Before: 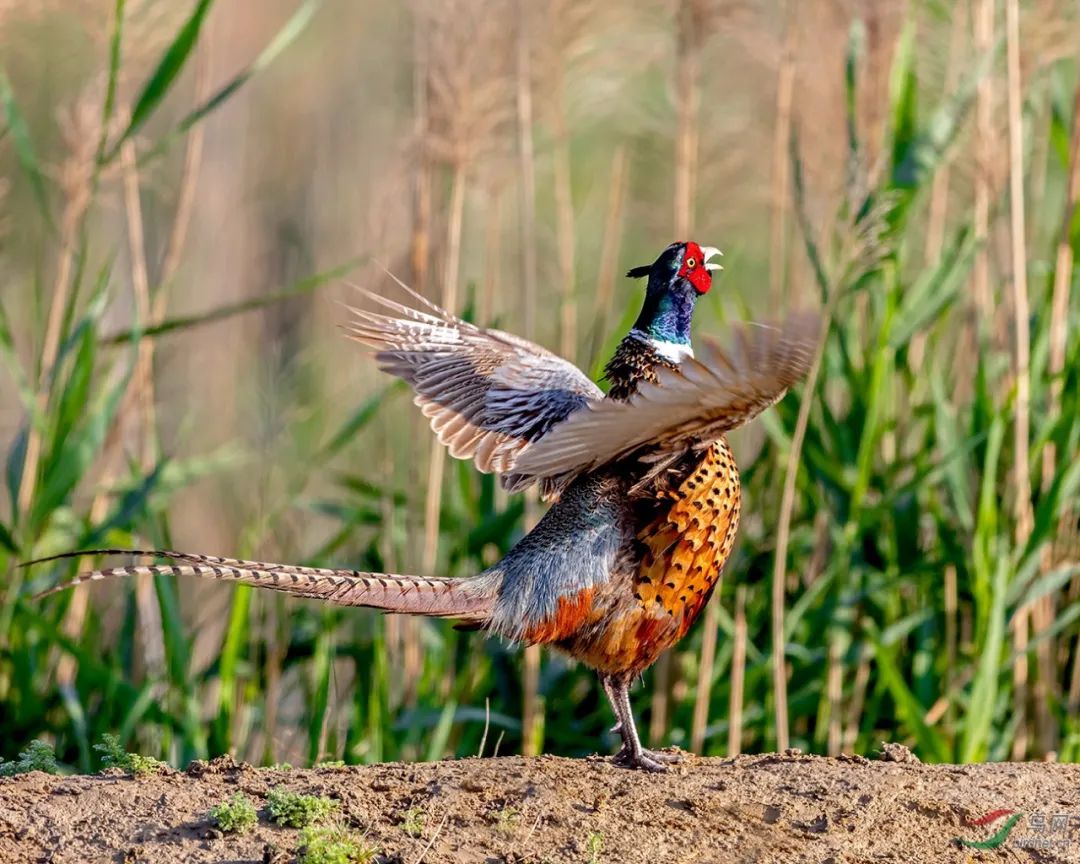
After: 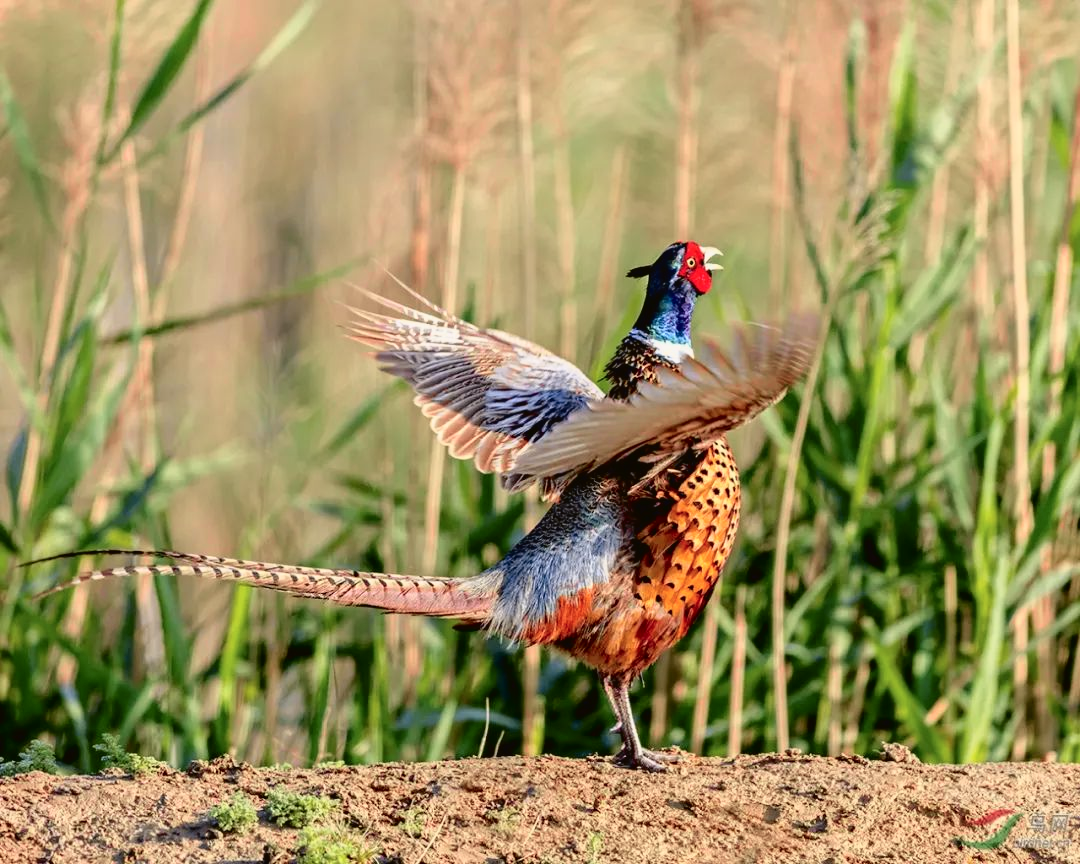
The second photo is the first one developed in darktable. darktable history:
tone curve: curves: ch0 [(0, 0.021) (0.049, 0.044) (0.152, 0.14) (0.328, 0.377) (0.473, 0.543) (0.663, 0.734) (0.84, 0.899) (1, 0.969)]; ch1 [(0, 0) (0.302, 0.331) (0.427, 0.433) (0.472, 0.47) (0.502, 0.503) (0.527, 0.524) (0.564, 0.591) (0.602, 0.632) (0.677, 0.701) (0.859, 0.885) (1, 1)]; ch2 [(0, 0) (0.33, 0.301) (0.447, 0.44) (0.487, 0.496) (0.502, 0.516) (0.535, 0.563) (0.565, 0.6) (0.618, 0.629) (1, 1)], color space Lab, independent channels, preserve colors none
